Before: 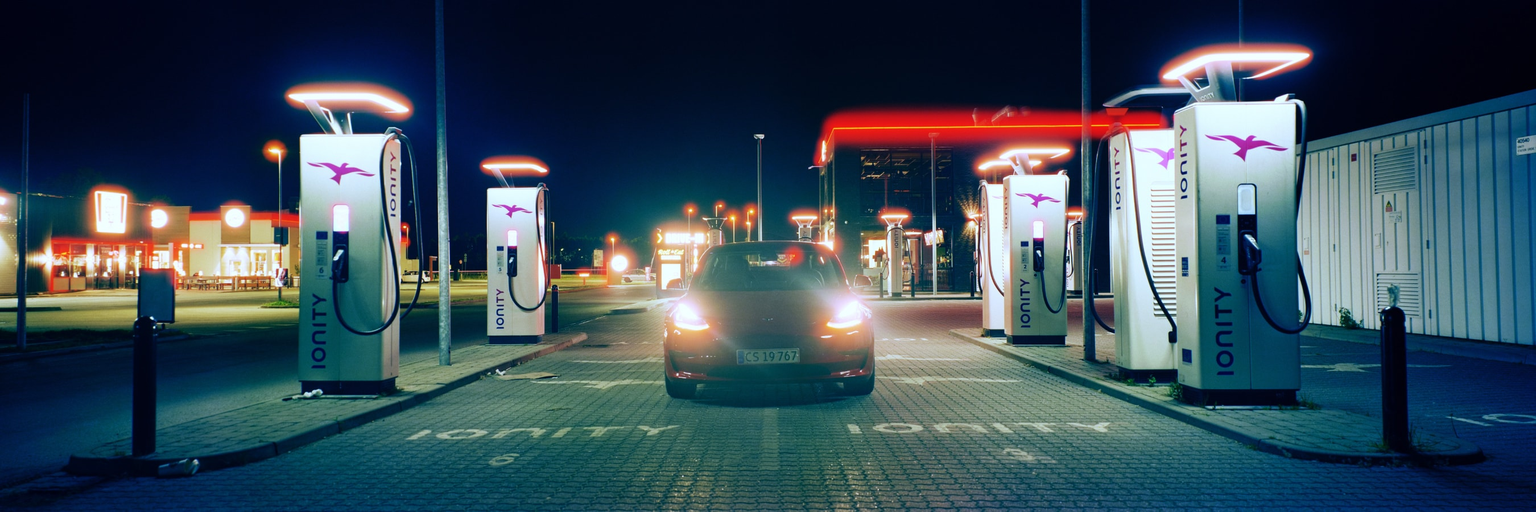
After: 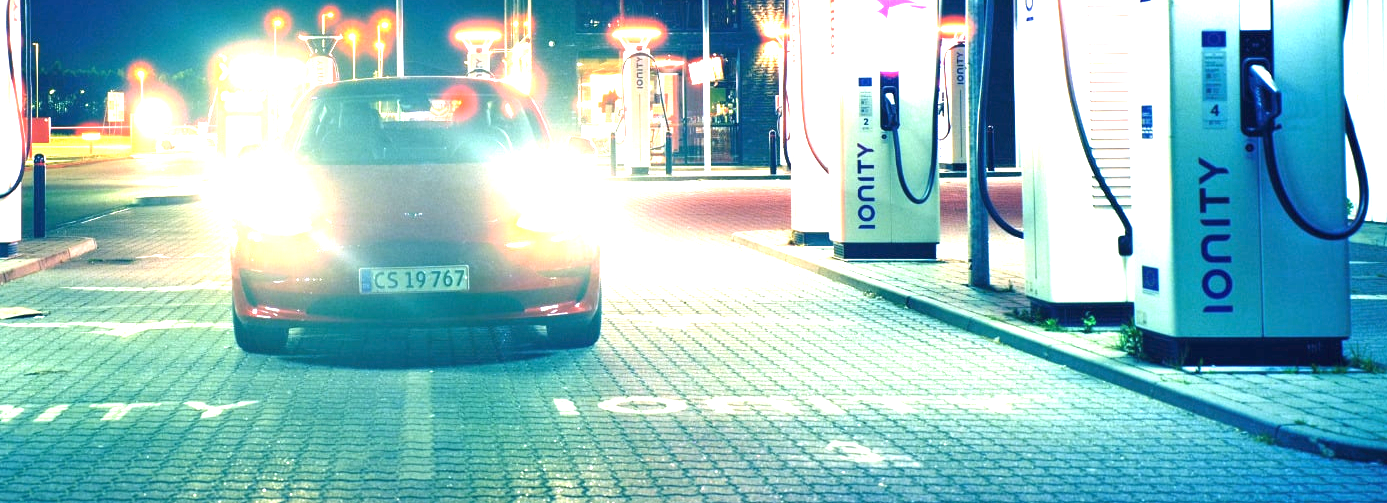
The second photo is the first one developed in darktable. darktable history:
exposure: black level correction 0, exposure 2.148 EV, compensate highlight preservation false
crop: left 34.689%, top 38.63%, right 13.913%, bottom 5.416%
